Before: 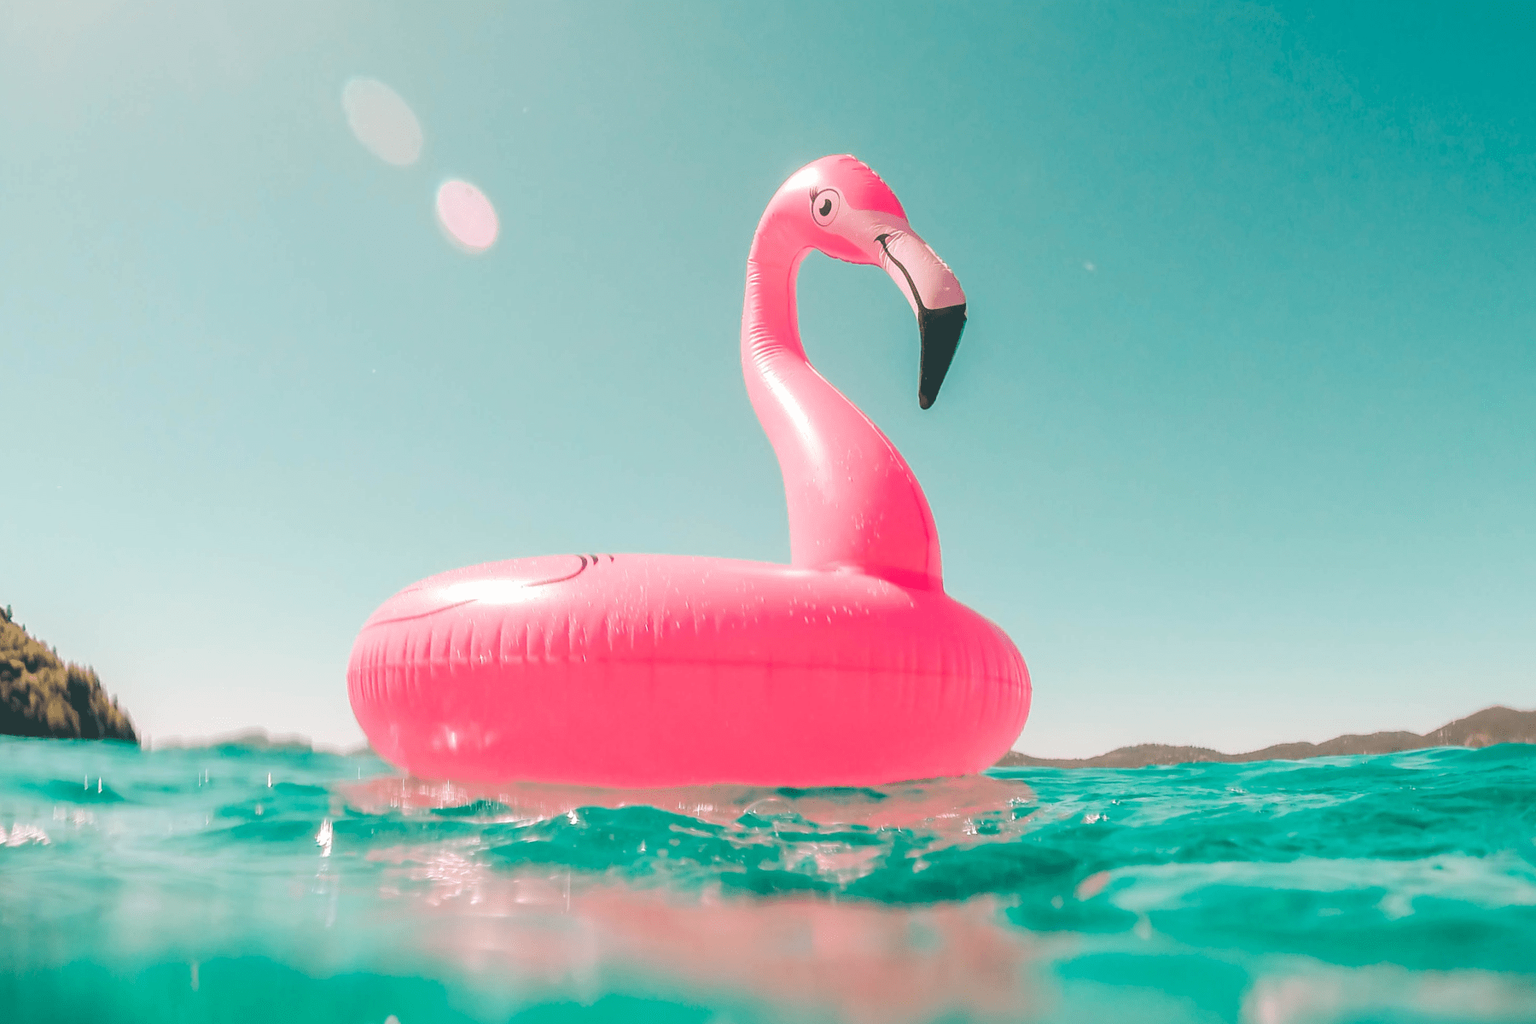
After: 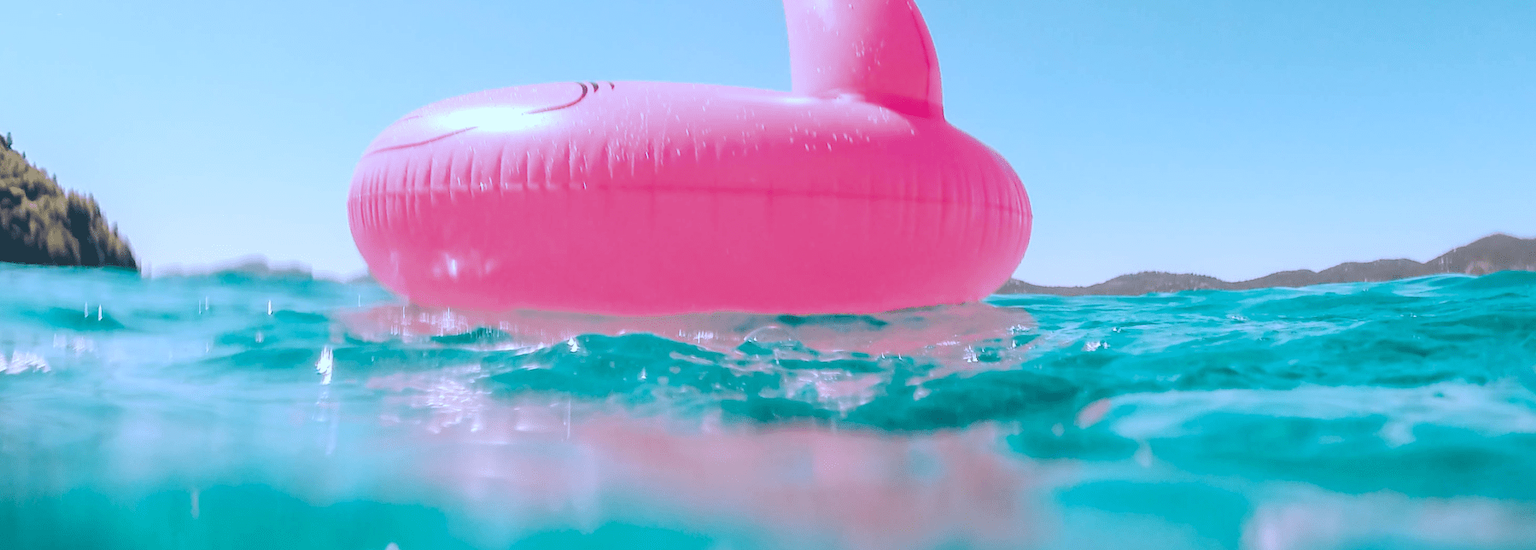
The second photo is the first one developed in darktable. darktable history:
rotate and perspective: automatic cropping off
white balance: red 0.871, blue 1.249
crop and rotate: top 46.237%
